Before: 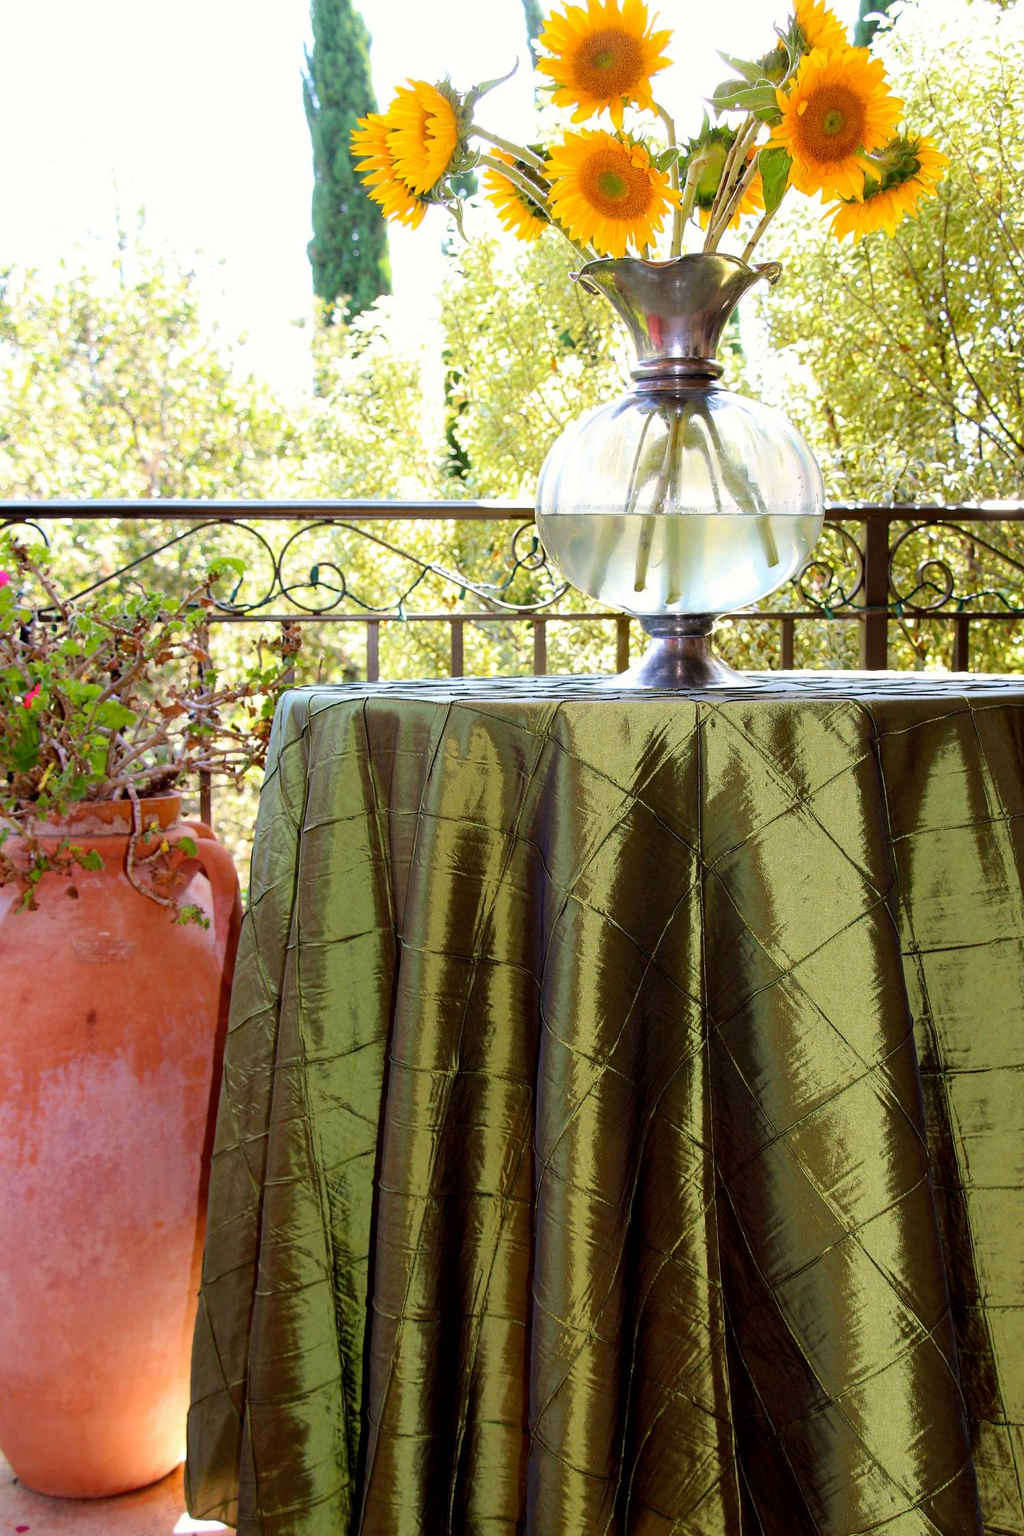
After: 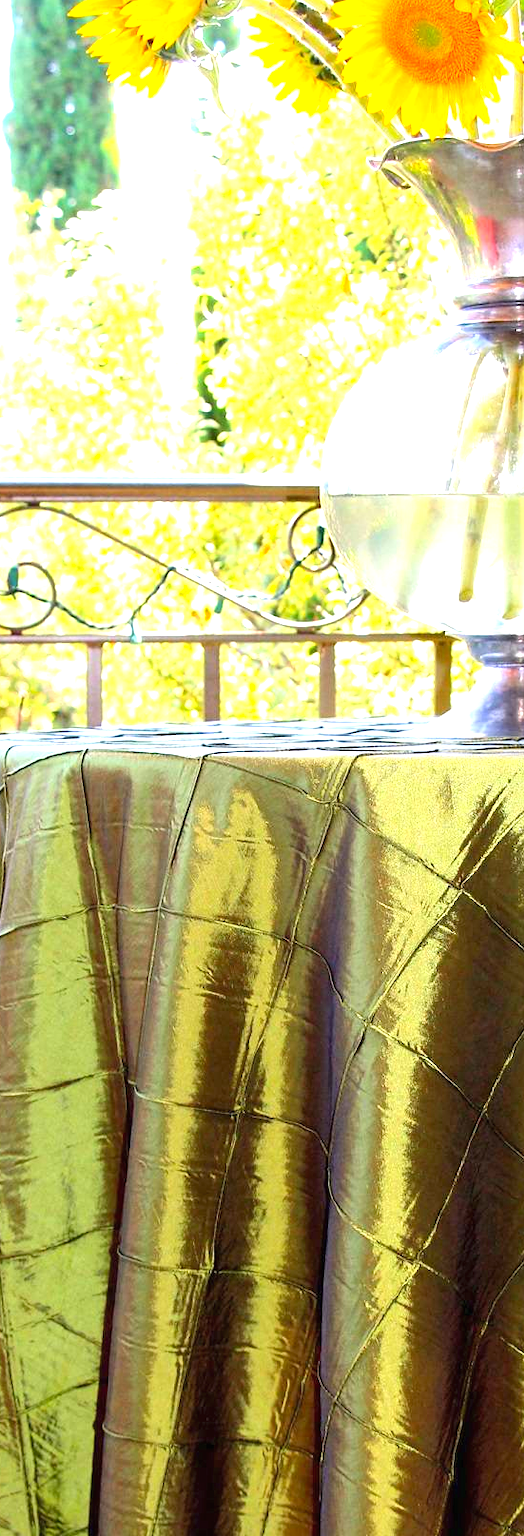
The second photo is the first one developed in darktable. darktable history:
local contrast: mode bilateral grid, contrast 15, coarseness 37, detail 104%, midtone range 0.2
exposure: black level correction 0, exposure 1.2 EV, compensate highlight preservation false
crop and rotate: left 29.852%, top 10.402%, right 33.344%, bottom 17.781%
contrast brightness saturation: contrast 0.075, brightness 0.083, saturation 0.182
